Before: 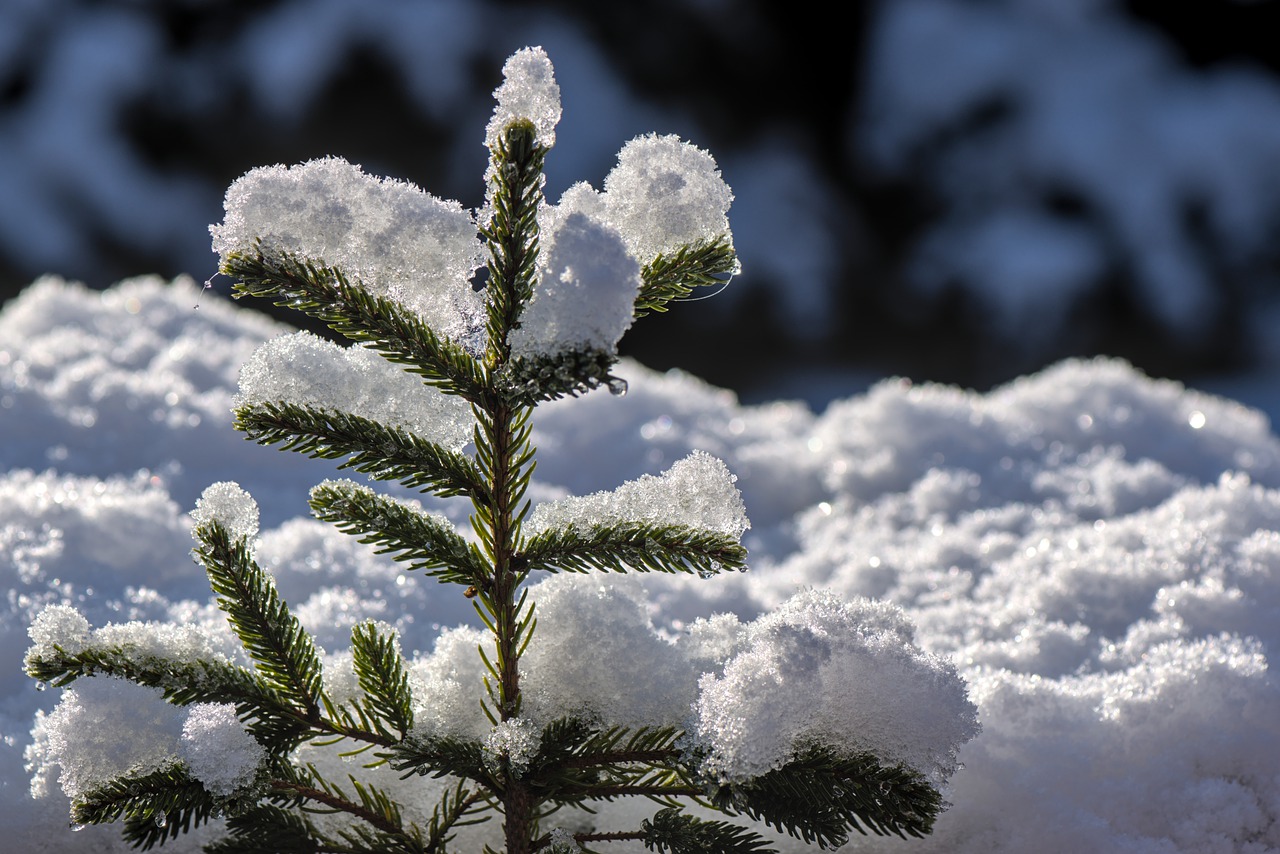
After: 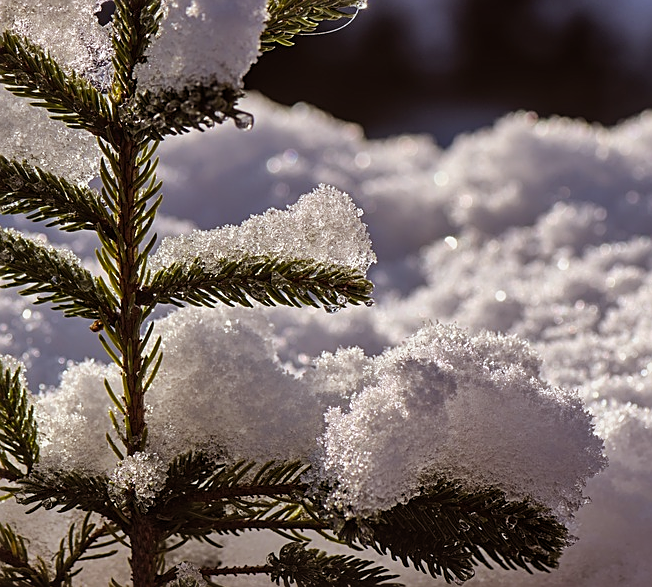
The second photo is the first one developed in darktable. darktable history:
shadows and highlights: low approximation 0.01, soften with gaussian
exposure: exposure -0.21 EV, compensate highlight preservation false
sharpen: on, module defaults
rgb levels: mode RGB, independent channels, levels [[0, 0.5, 1], [0, 0.521, 1], [0, 0.536, 1]]
crop and rotate: left 29.237%, top 31.152%, right 19.807%
